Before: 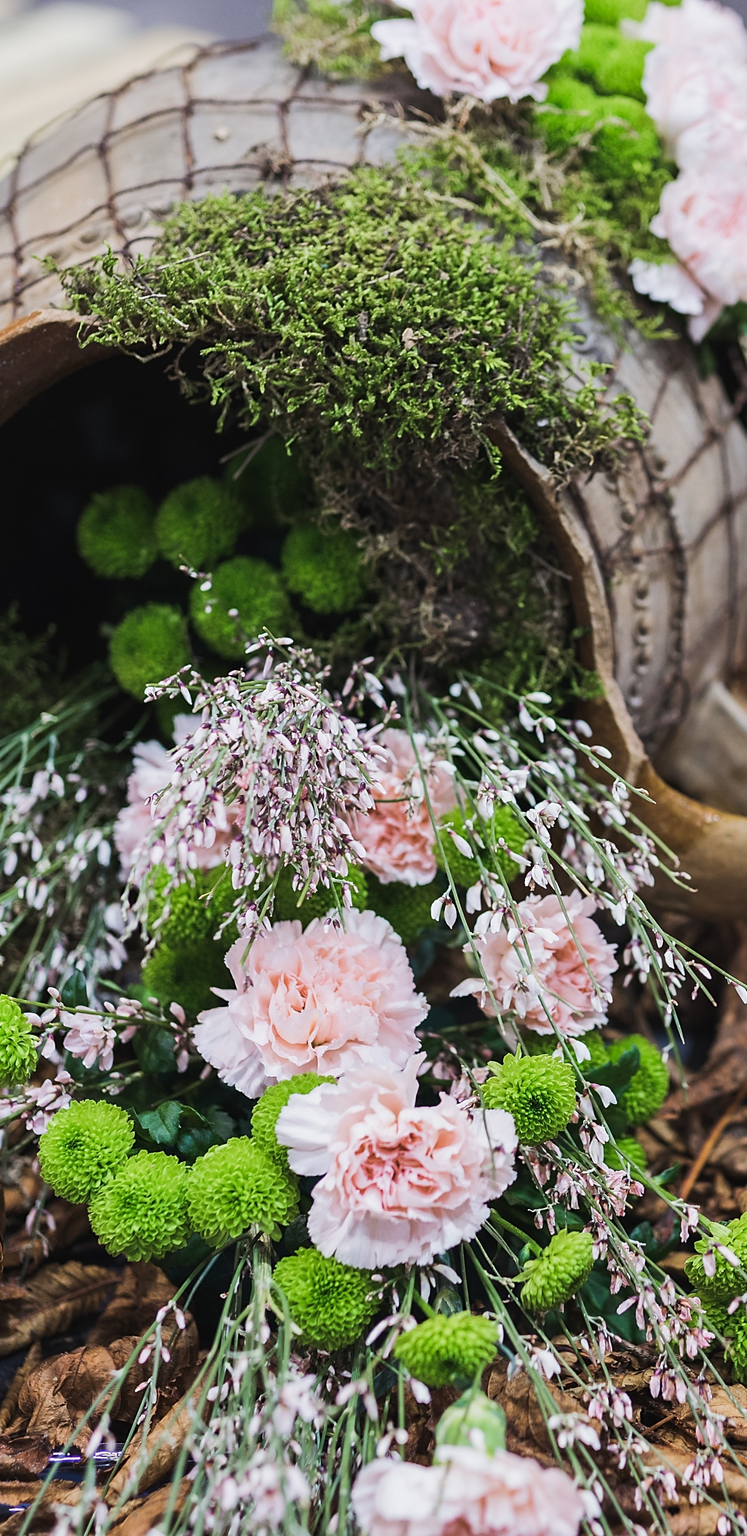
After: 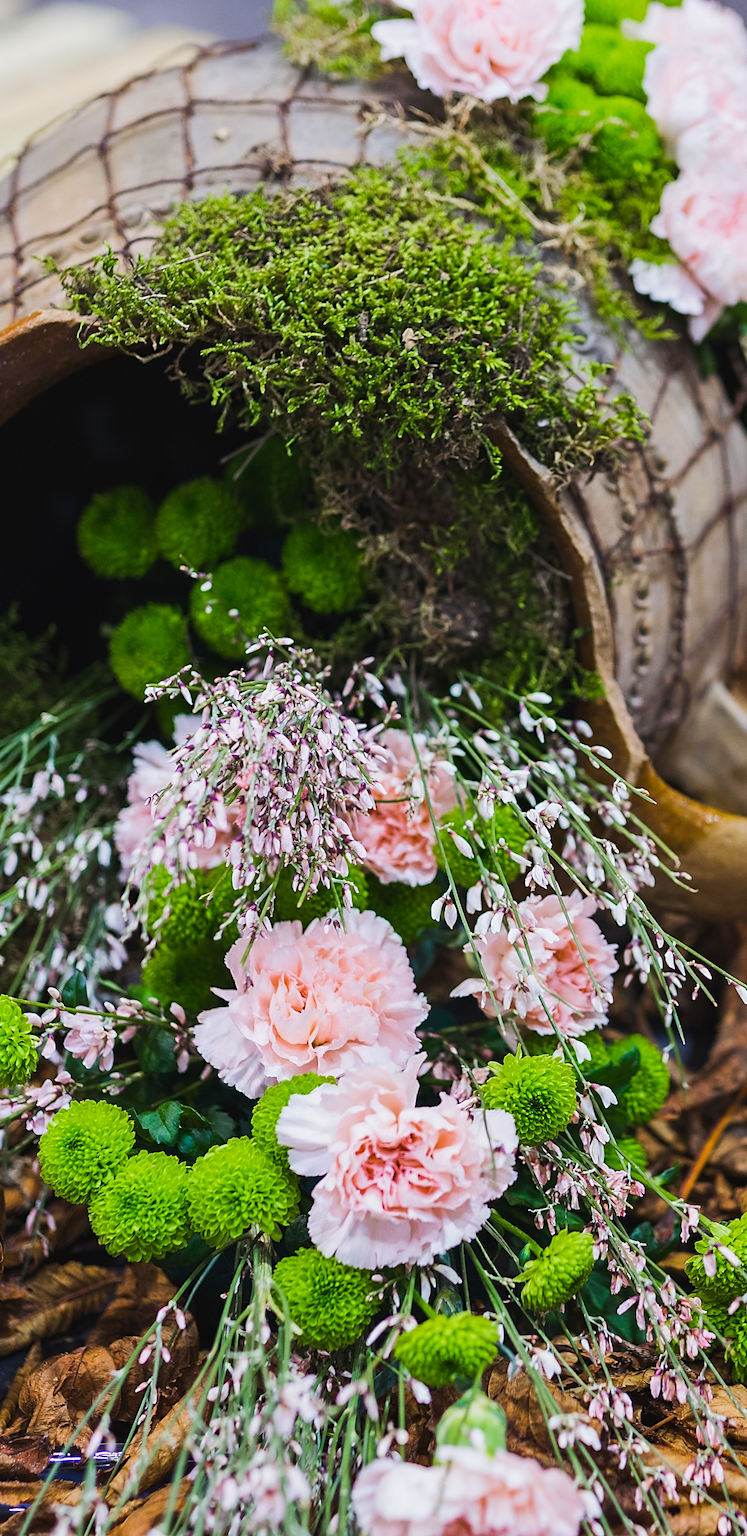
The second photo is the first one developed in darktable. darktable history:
color balance rgb: shadows lift › hue 87.36°, perceptual saturation grading › global saturation 29.989%, global vibrance 20%
